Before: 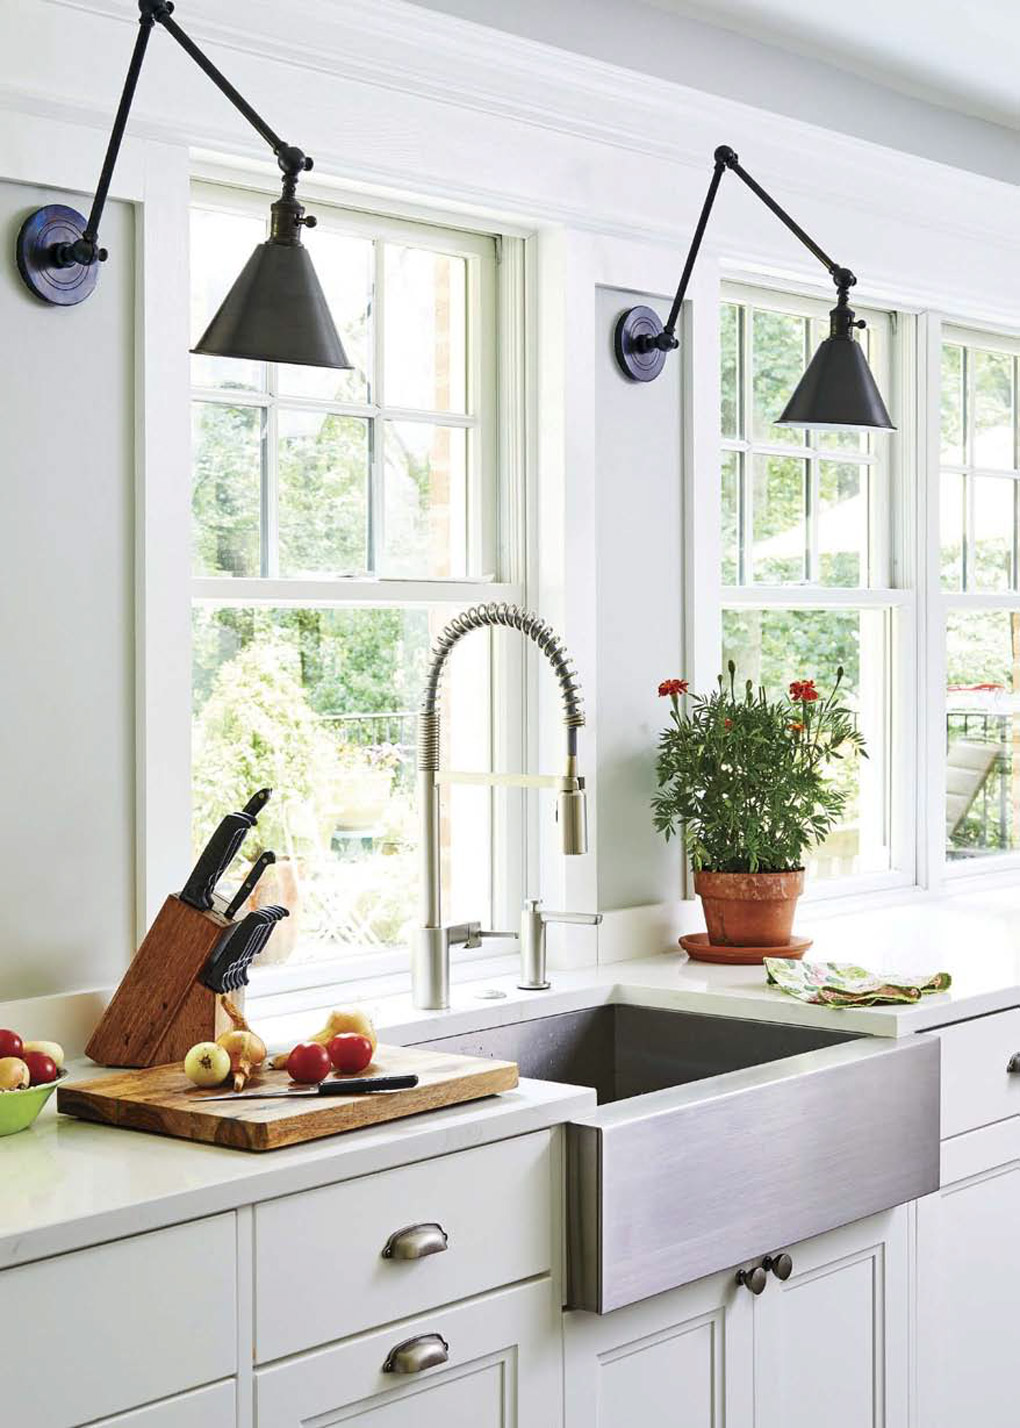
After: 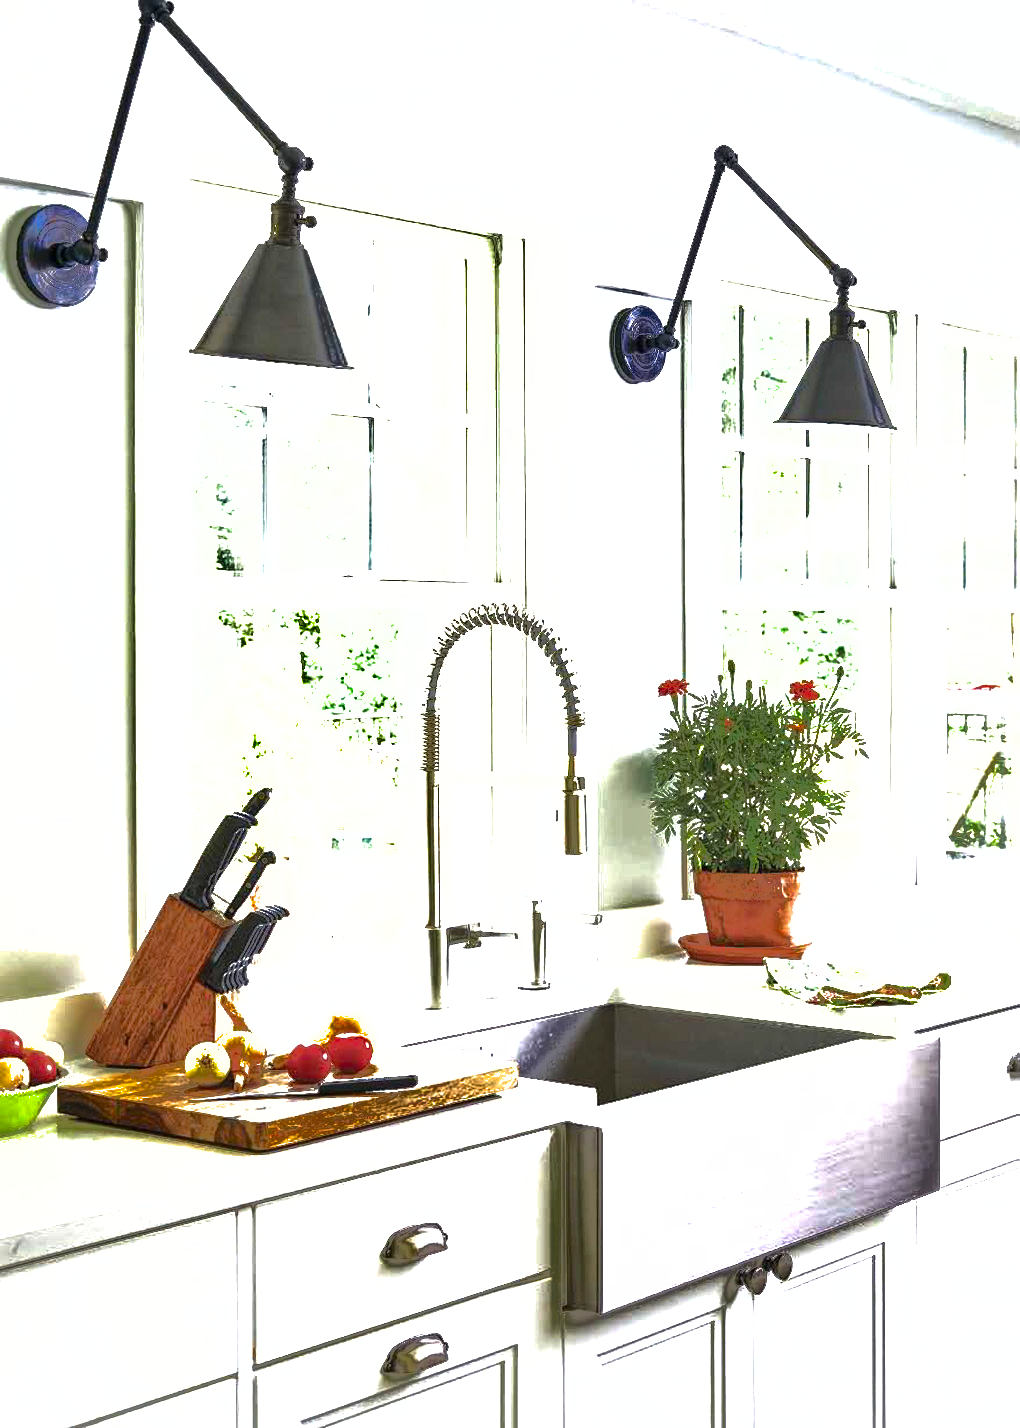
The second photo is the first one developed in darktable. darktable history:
shadows and highlights: shadows -19.43, highlights -73.15
color balance rgb: perceptual saturation grading › global saturation 0.031%, perceptual saturation grading › highlights -30.129%, perceptual saturation grading › shadows 19.79%, perceptual brilliance grading › highlights 11.199%, global vibrance 23.681%
exposure: black level correction 0, exposure 0.695 EV, compensate highlight preservation false
